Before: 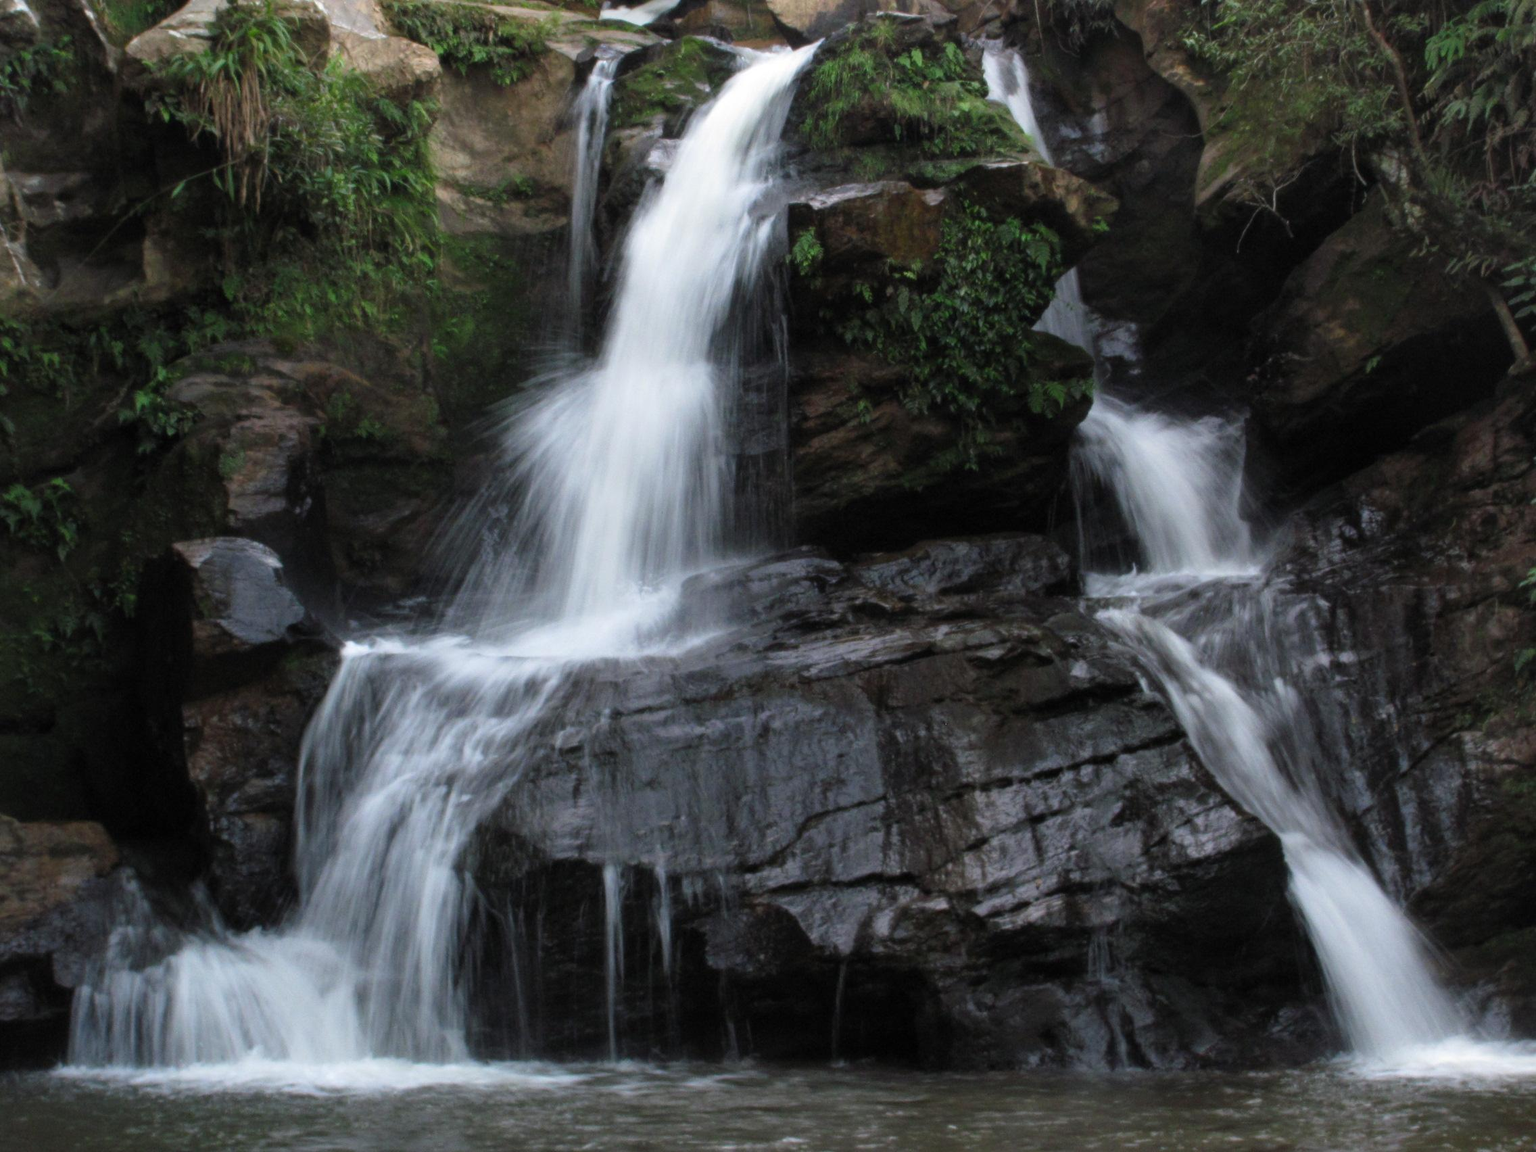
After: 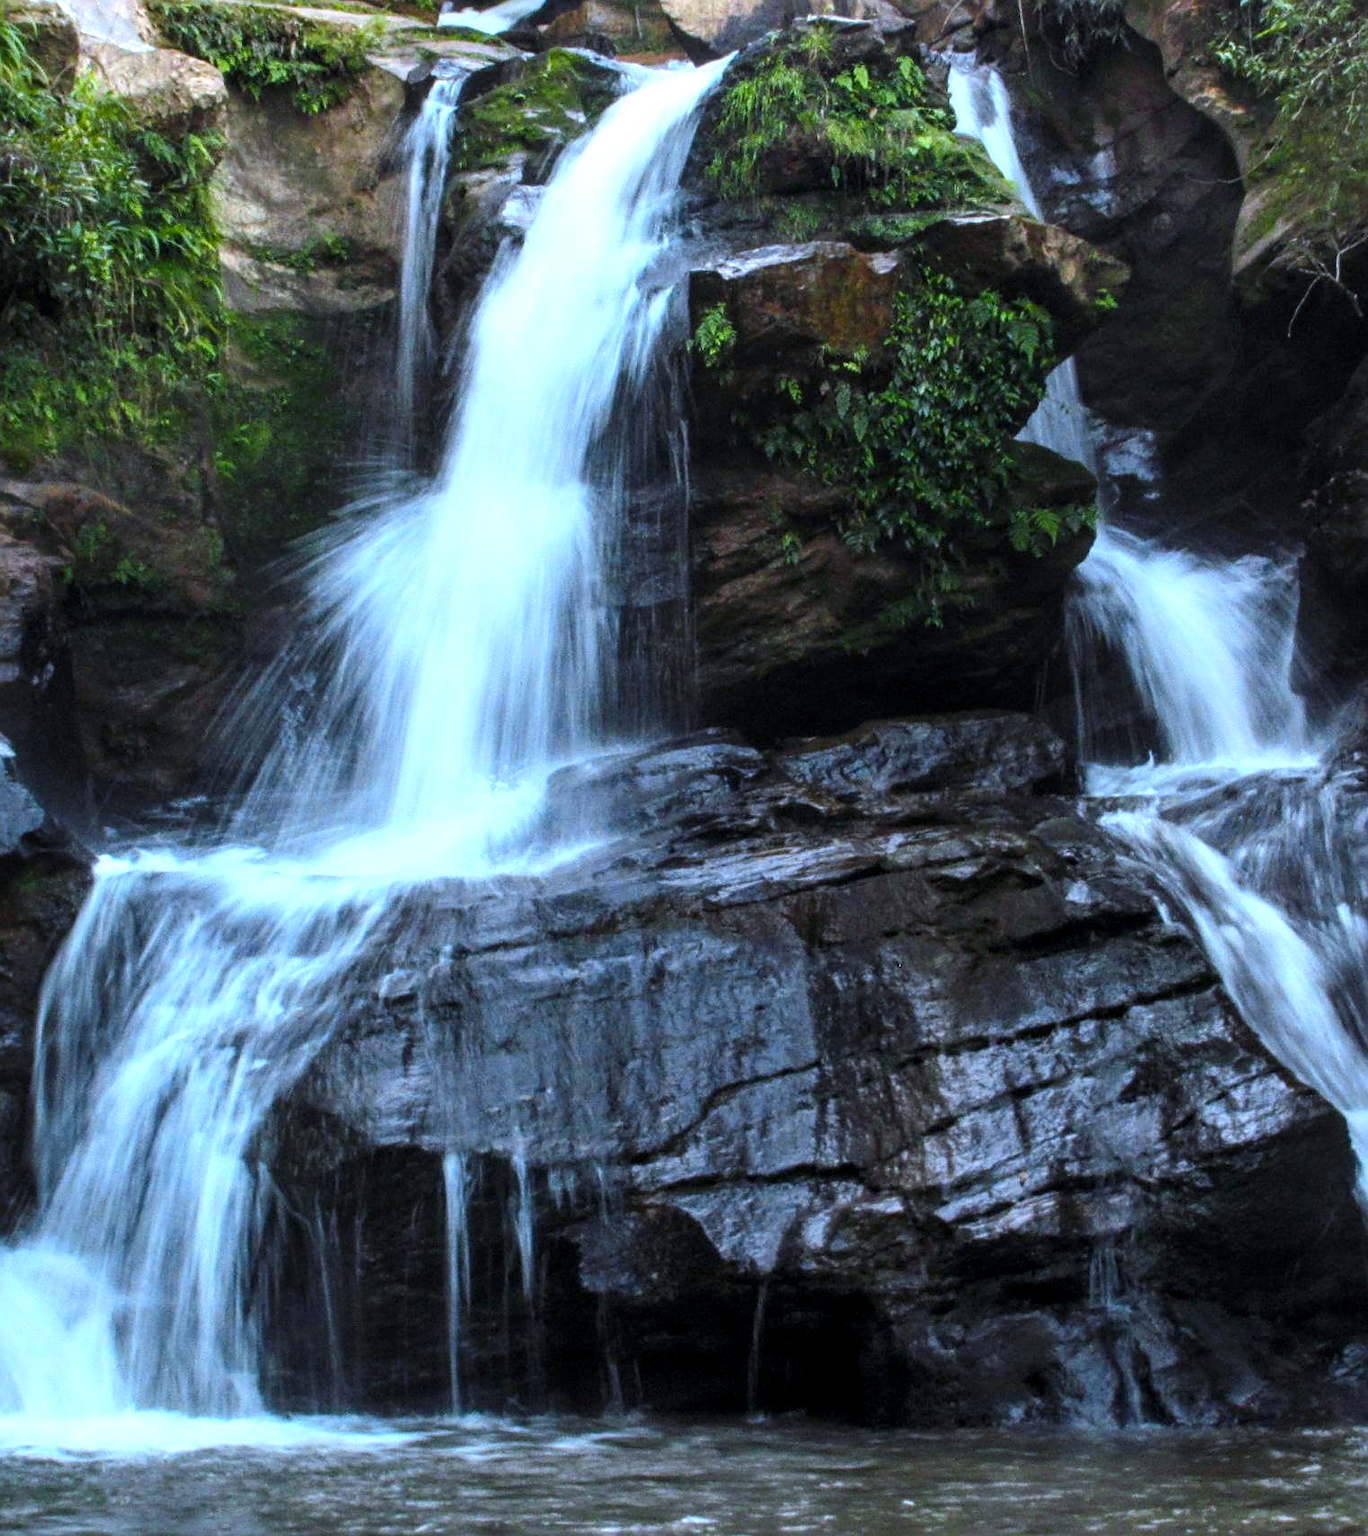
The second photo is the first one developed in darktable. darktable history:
rotate and perspective: crop left 0, crop top 0
white balance: red 0.926, green 1.003, blue 1.133
sharpen: on, module defaults
crop and rotate: left 17.732%, right 15.423%
color zones: curves: ch1 [(0.235, 0.558) (0.75, 0.5)]; ch2 [(0.25, 0.462) (0.749, 0.457)], mix 25.94%
local contrast: on, module defaults
contrast brightness saturation: contrast 0.16, saturation 0.32
exposure: black level correction 0, exposure 0.7 EV, compensate exposure bias true, compensate highlight preservation false
